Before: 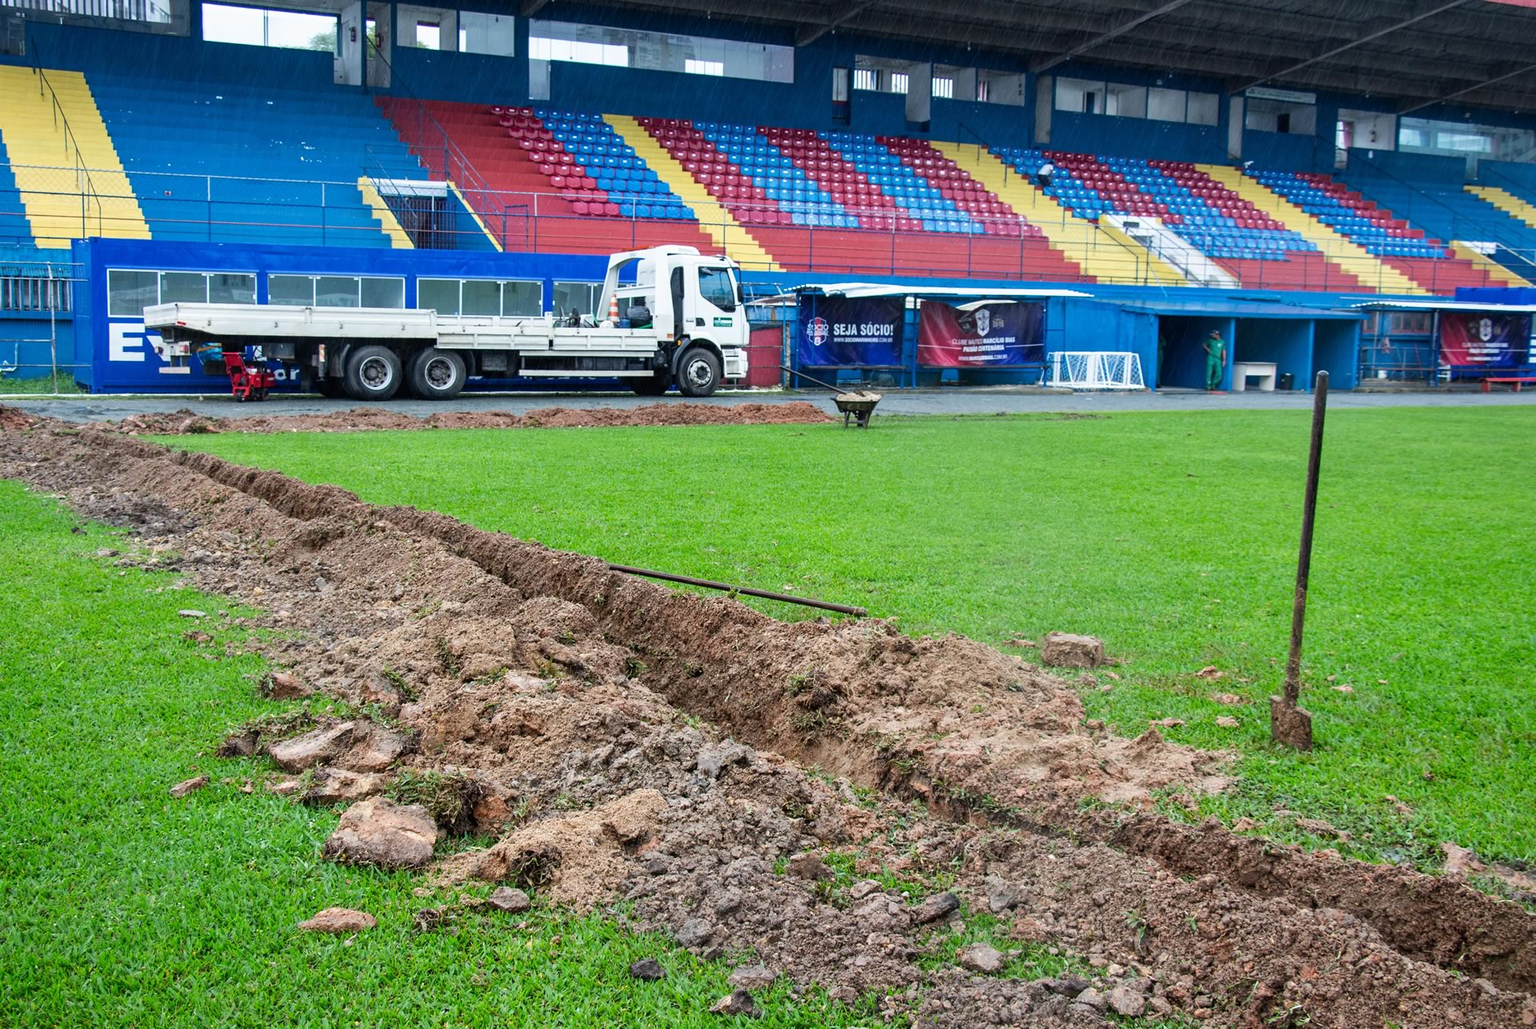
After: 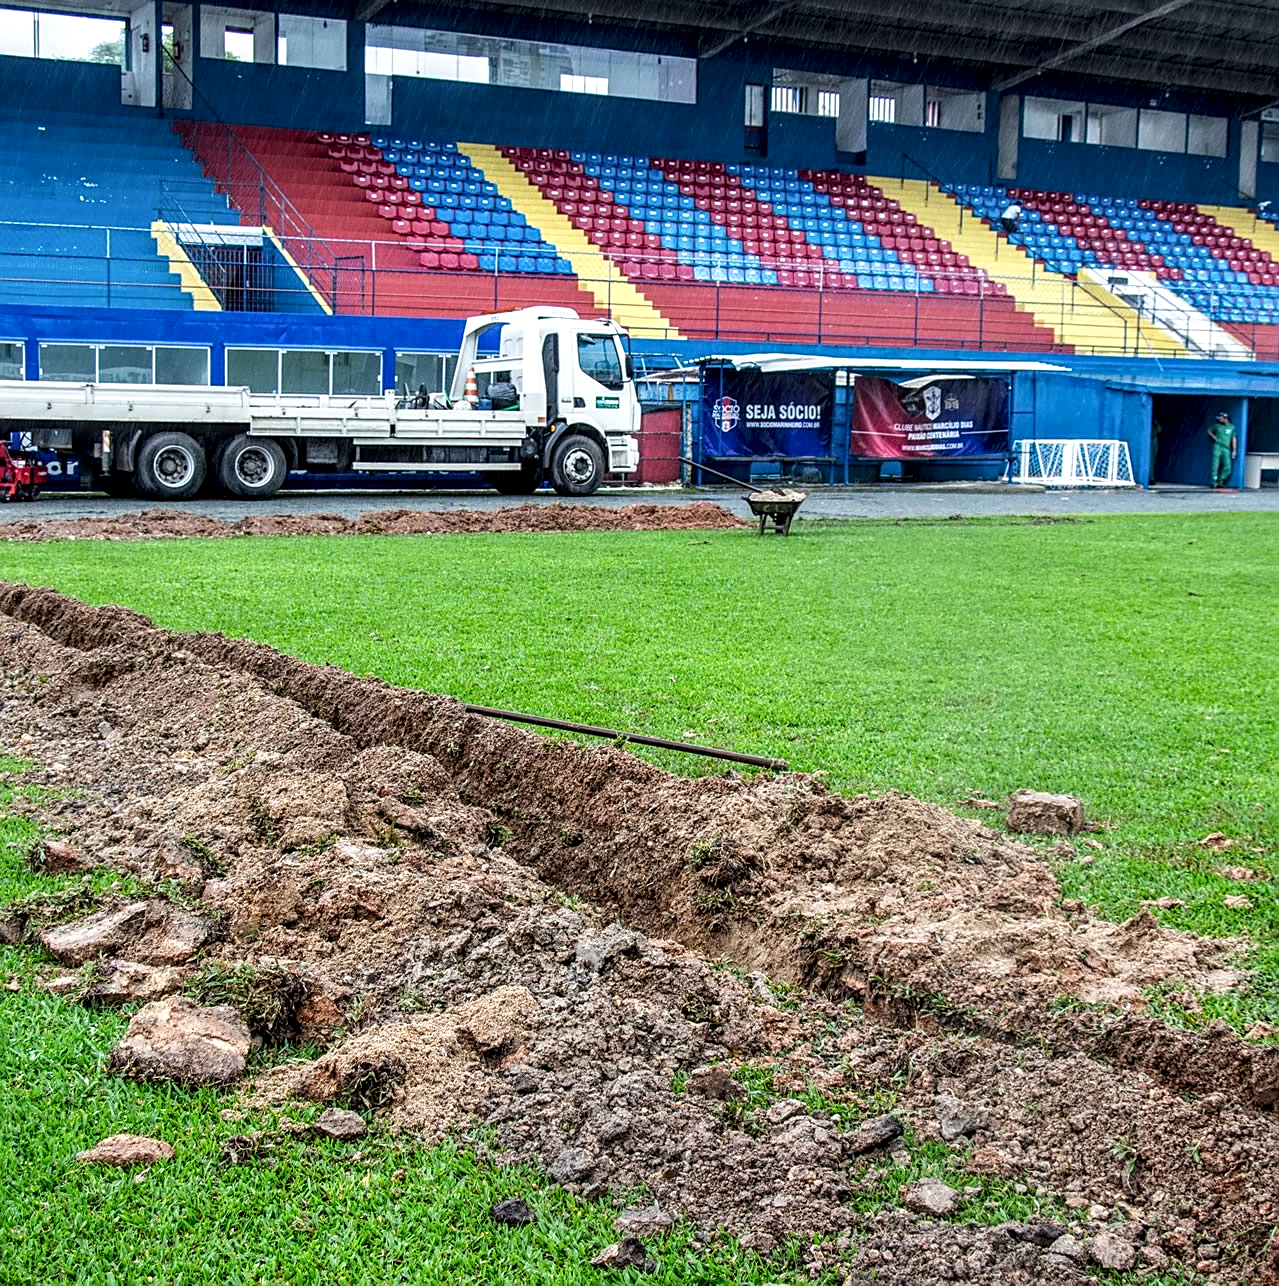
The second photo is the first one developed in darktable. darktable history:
local contrast: detail 160%
sharpen: on, module defaults
crop: left 15.419%, right 17.914%
